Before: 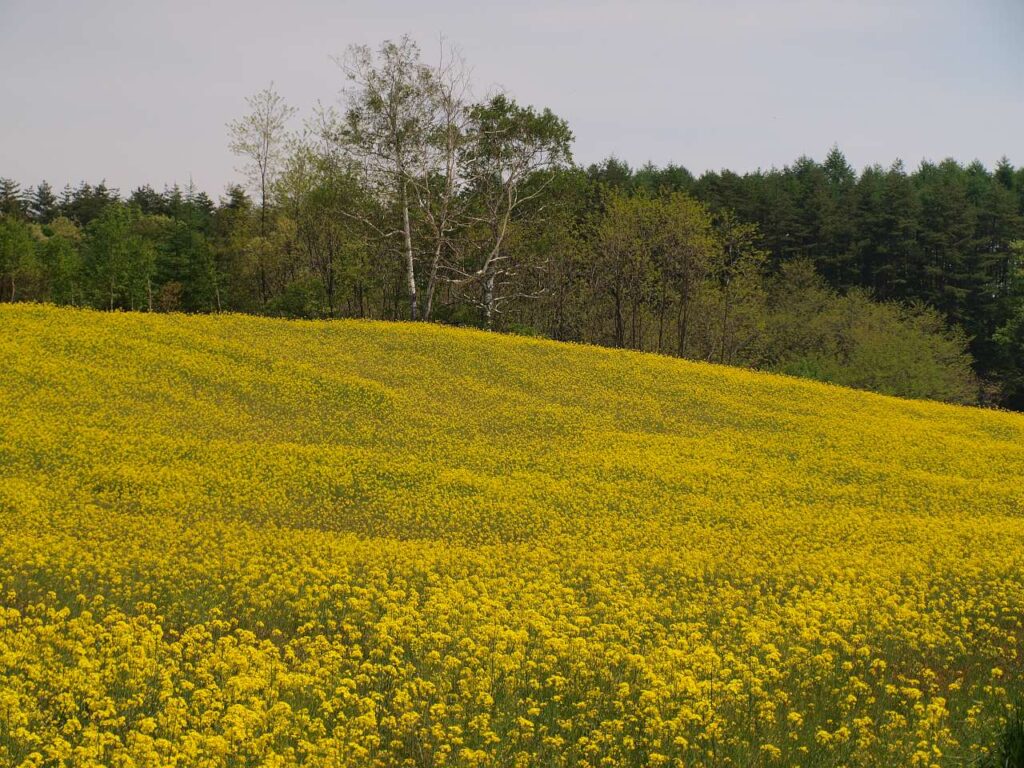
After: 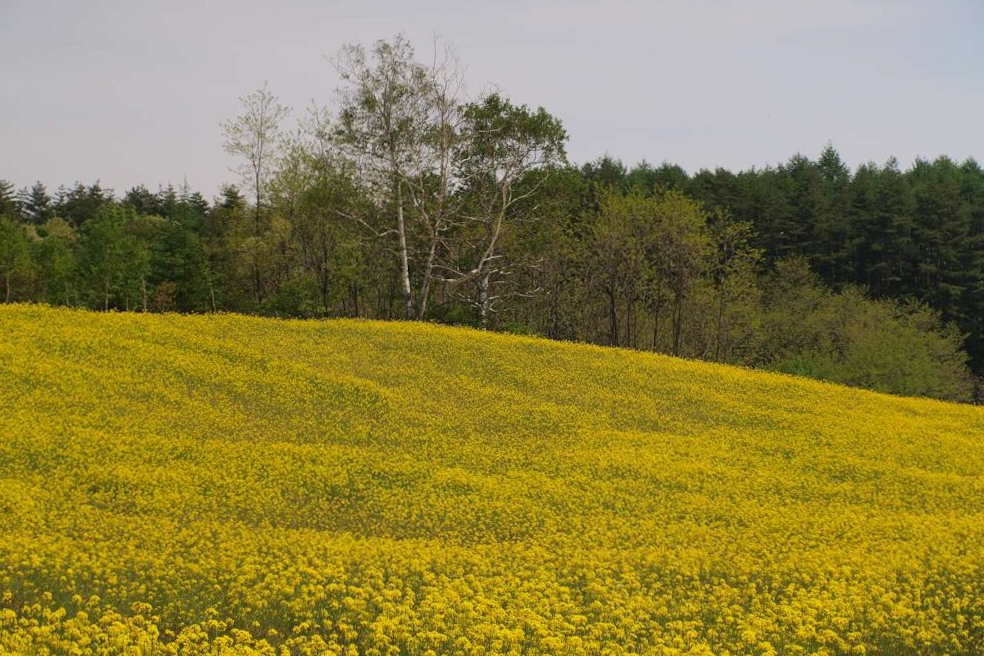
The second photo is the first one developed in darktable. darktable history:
crop and rotate: angle 0.2°, left 0.275%, right 3.127%, bottom 14.18%
exposure: compensate highlight preservation false
